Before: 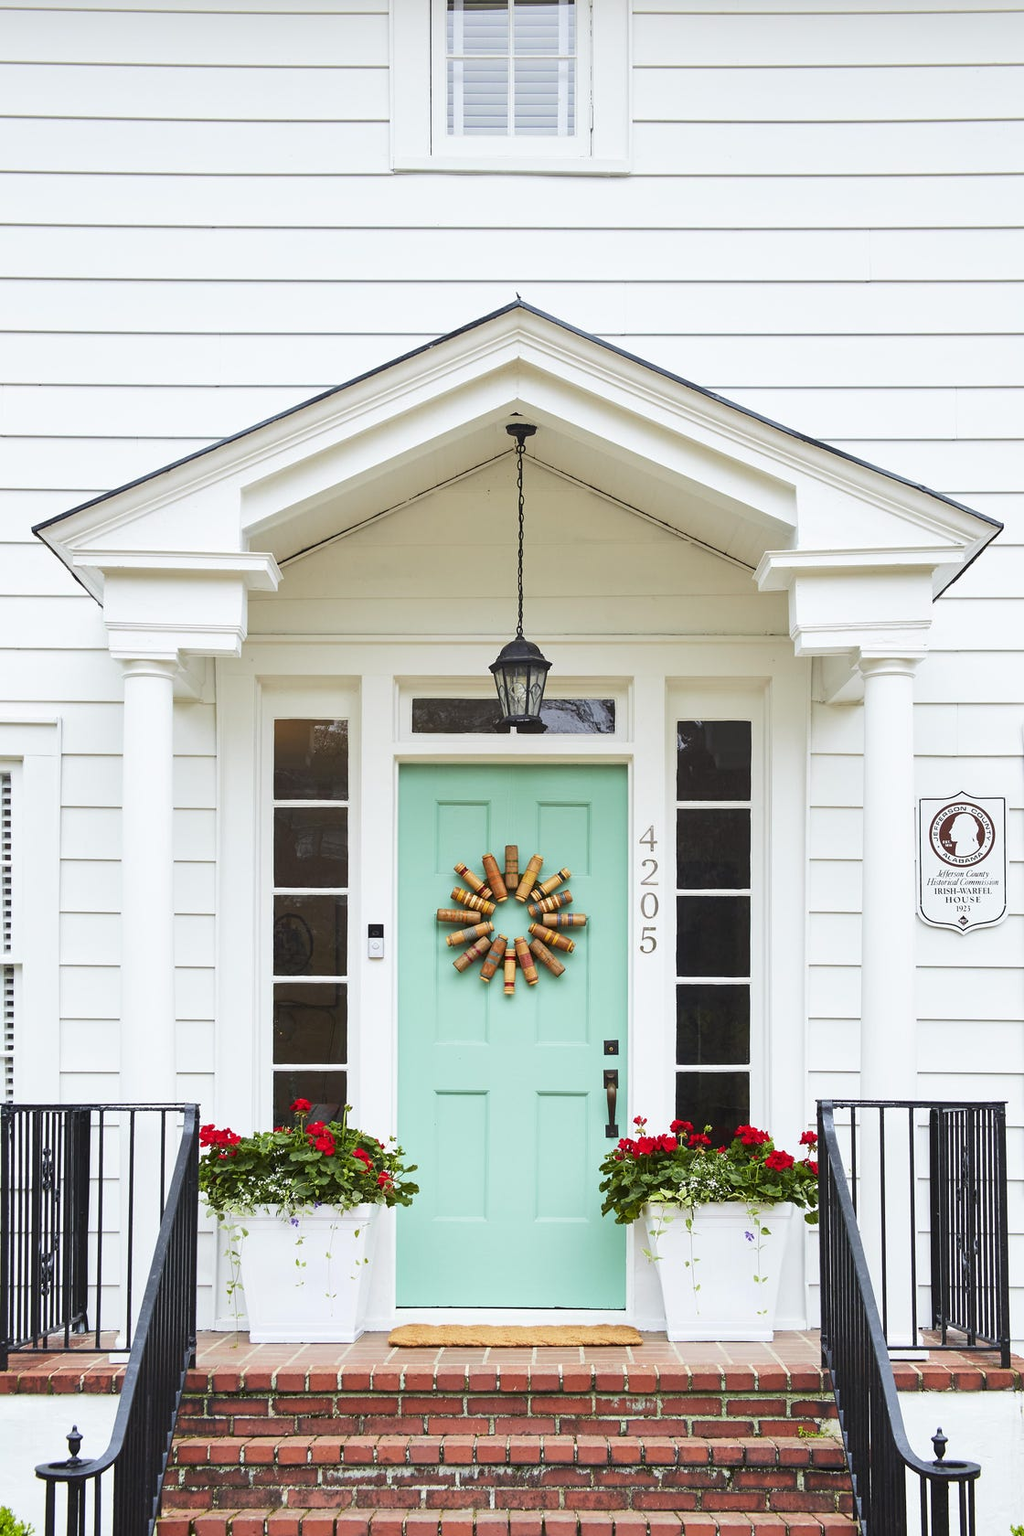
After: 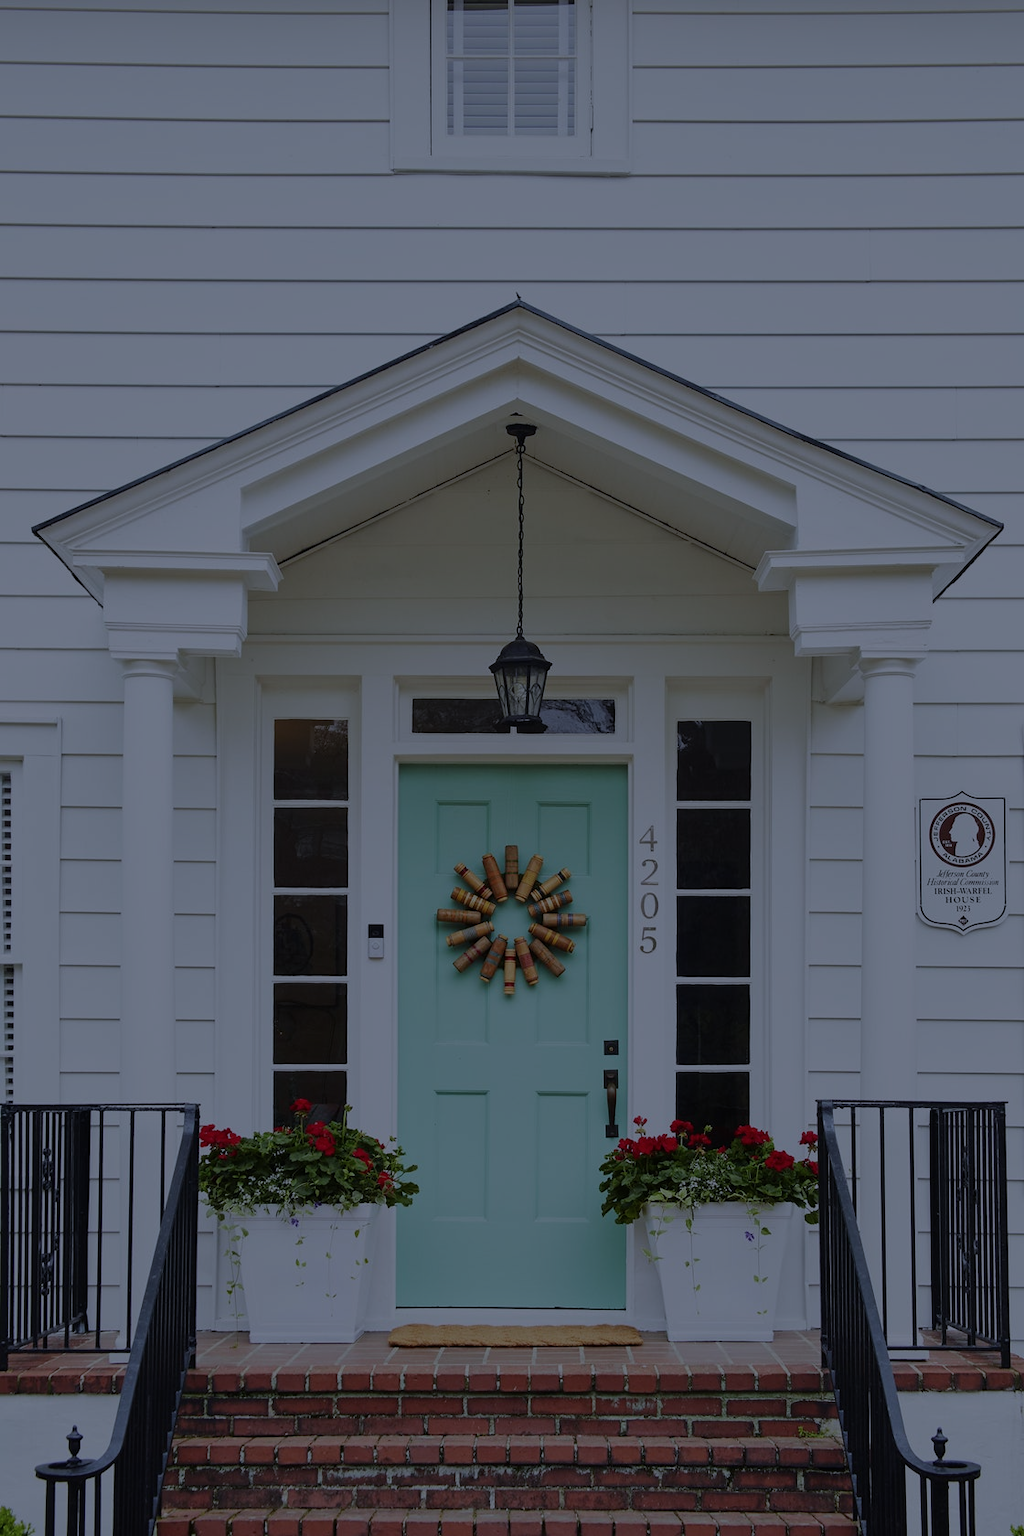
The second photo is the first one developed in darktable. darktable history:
color calibration: illuminant custom, x 0.372, y 0.383, temperature 4279.55 K
exposure: exposure -2.417 EV, compensate highlight preservation false
